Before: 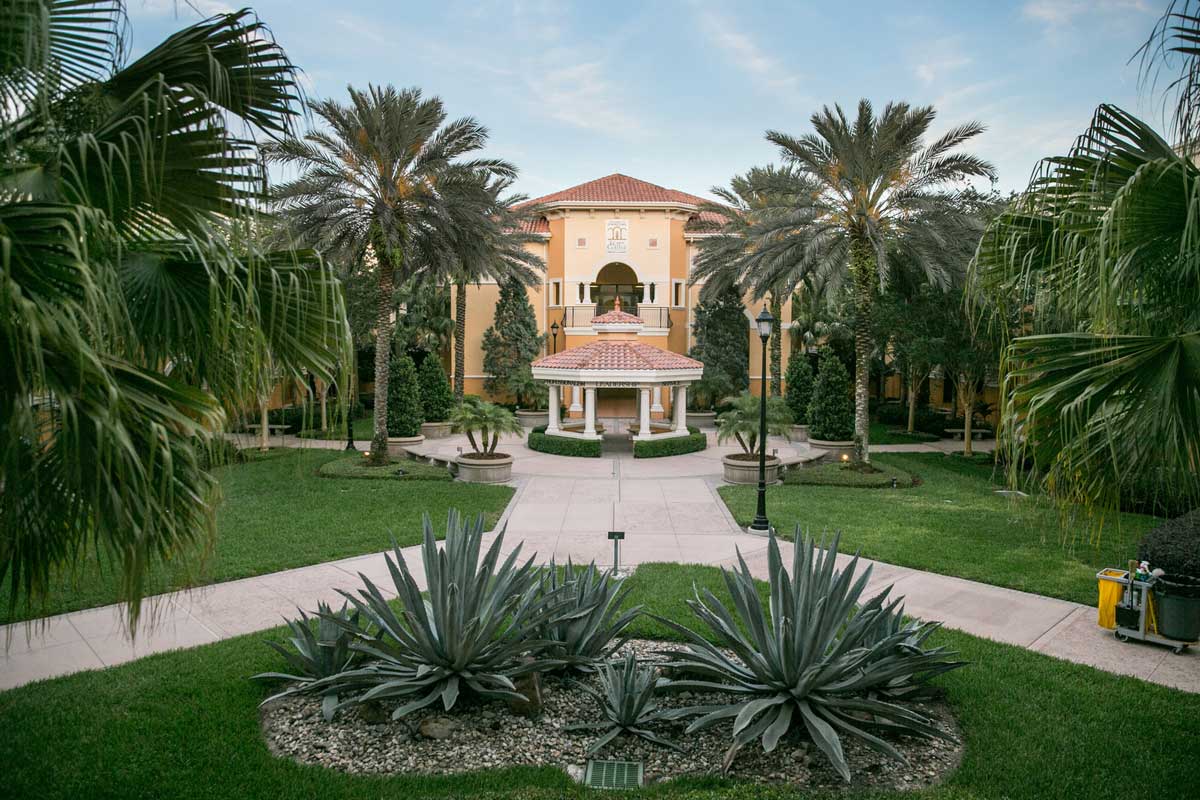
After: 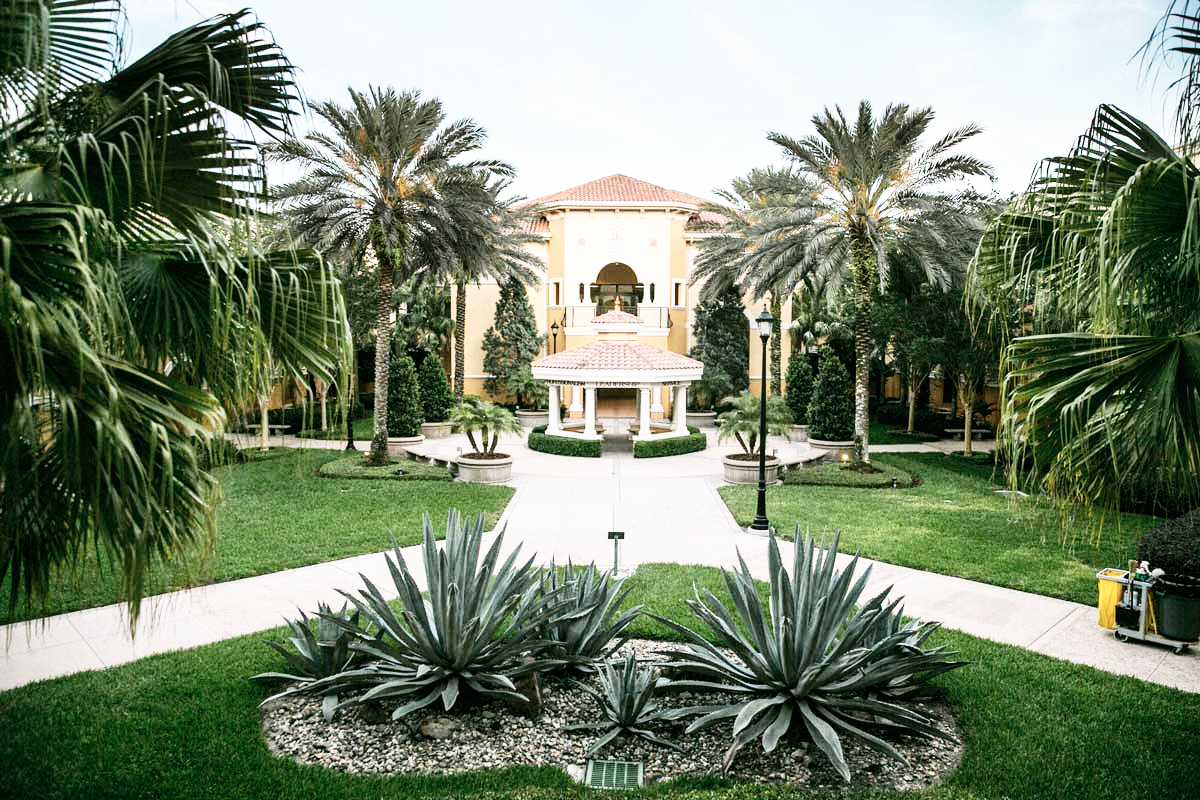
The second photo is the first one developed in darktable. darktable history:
base curve: curves: ch0 [(0, 0) (0.007, 0.004) (0.027, 0.03) (0.046, 0.07) (0.207, 0.54) (0.442, 0.872) (0.673, 0.972) (1, 1)], preserve colors none
contrast brightness saturation: contrast 0.1, saturation -0.3
